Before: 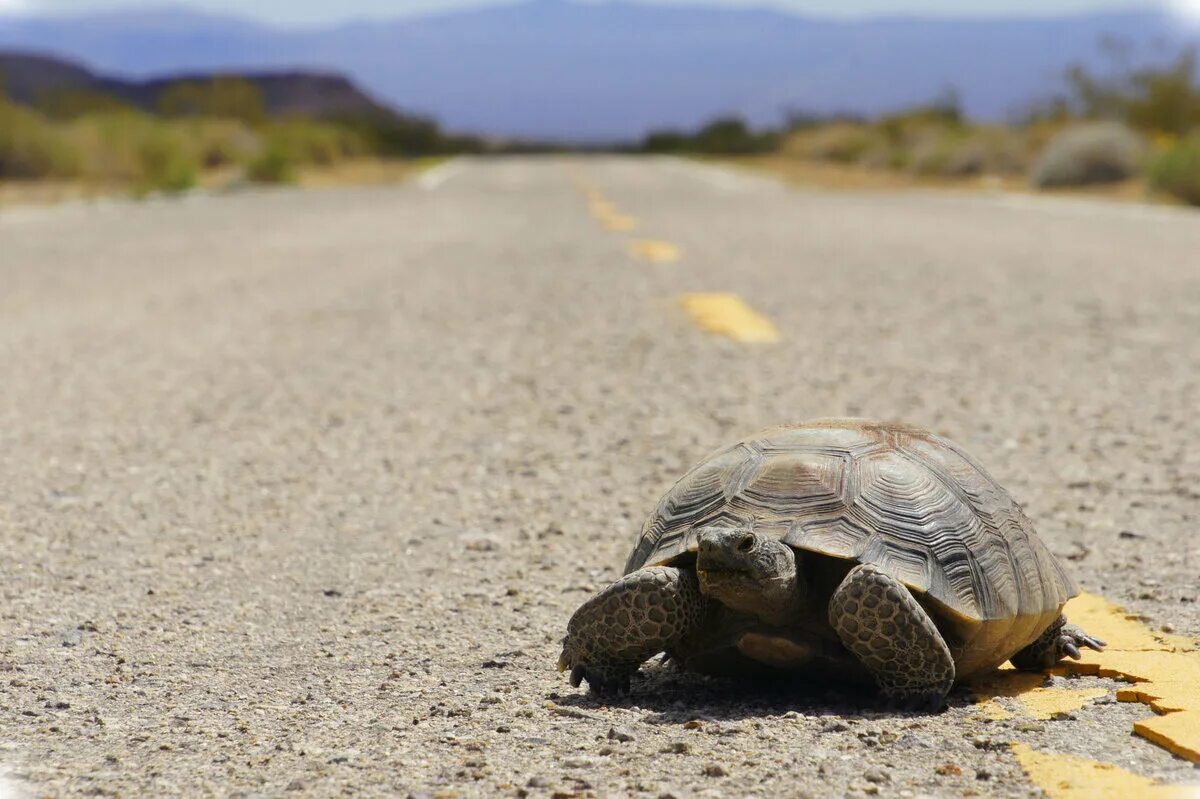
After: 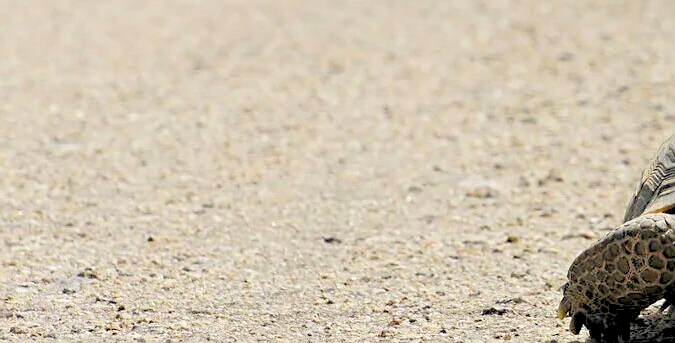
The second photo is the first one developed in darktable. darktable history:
crop: top 44.292%, right 43.734%, bottom 12.724%
sharpen: on, module defaults
levels: levels [0.093, 0.434, 0.988]
